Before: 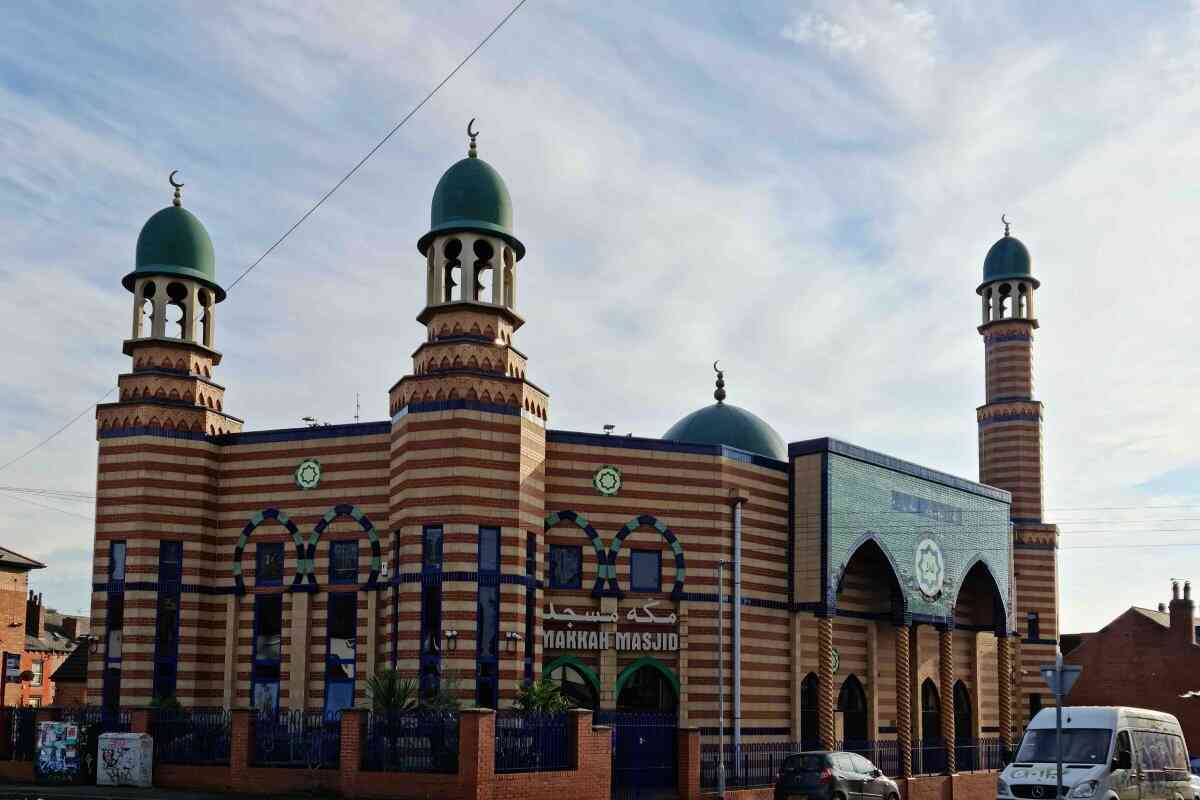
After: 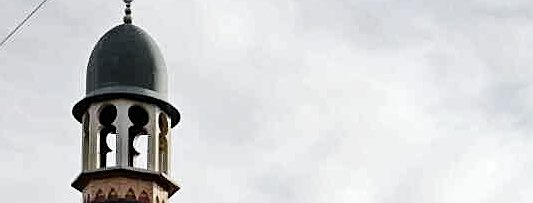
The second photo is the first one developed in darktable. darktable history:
exposure: exposure -0.001 EV, compensate exposure bias true, compensate highlight preservation false
crop: left 28.801%, top 16.792%, right 26.741%, bottom 57.813%
sharpen: on, module defaults
color zones: curves: ch0 [(0.004, 0.388) (0.125, 0.392) (0.25, 0.404) (0.375, 0.5) (0.5, 0.5) (0.625, 0.5) (0.75, 0.5) (0.875, 0.5)]; ch1 [(0, 0.5) (0.125, 0.5) (0.25, 0.5) (0.375, 0.124) (0.524, 0.124) (0.645, 0.128) (0.789, 0.132) (0.914, 0.096) (0.998, 0.068)]
tone curve: curves: ch0 [(0, 0) (0.402, 0.473) (0.673, 0.68) (0.899, 0.832) (0.999, 0.903)]; ch1 [(0, 0) (0.379, 0.262) (0.464, 0.425) (0.498, 0.49) (0.507, 0.5) (0.53, 0.532) (0.582, 0.583) (0.68, 0.672) (0.791, 0.748) (1, 0.896)]; ch2 [(0, 0) (0.199, 0.414) (0.438, 0.49) (0.496, 0.501) (0.515, 0.546) (0.577, 0.605) (0.632, 0.649) (0.717, 0.727) (0.845, 0.855) (0.998, 0.977)], preserve colors none
shadows and highlights: shadows -10.45, white point adjustment 1.48, highlights 11.01
tone equalizer: -8 EV -0.73 EV, -7 EV -0.703 EV, -6 EV -0.59 EV, -5 EV -0.391 EV, -3 EV 0.404 EV, -2 EV 0.6 EV, -1 EV 0.697 EV, +0 EV 0.726 EV, edges refinement/feathering 500, mask exposure compensation -1.57 EV, preserve details no
